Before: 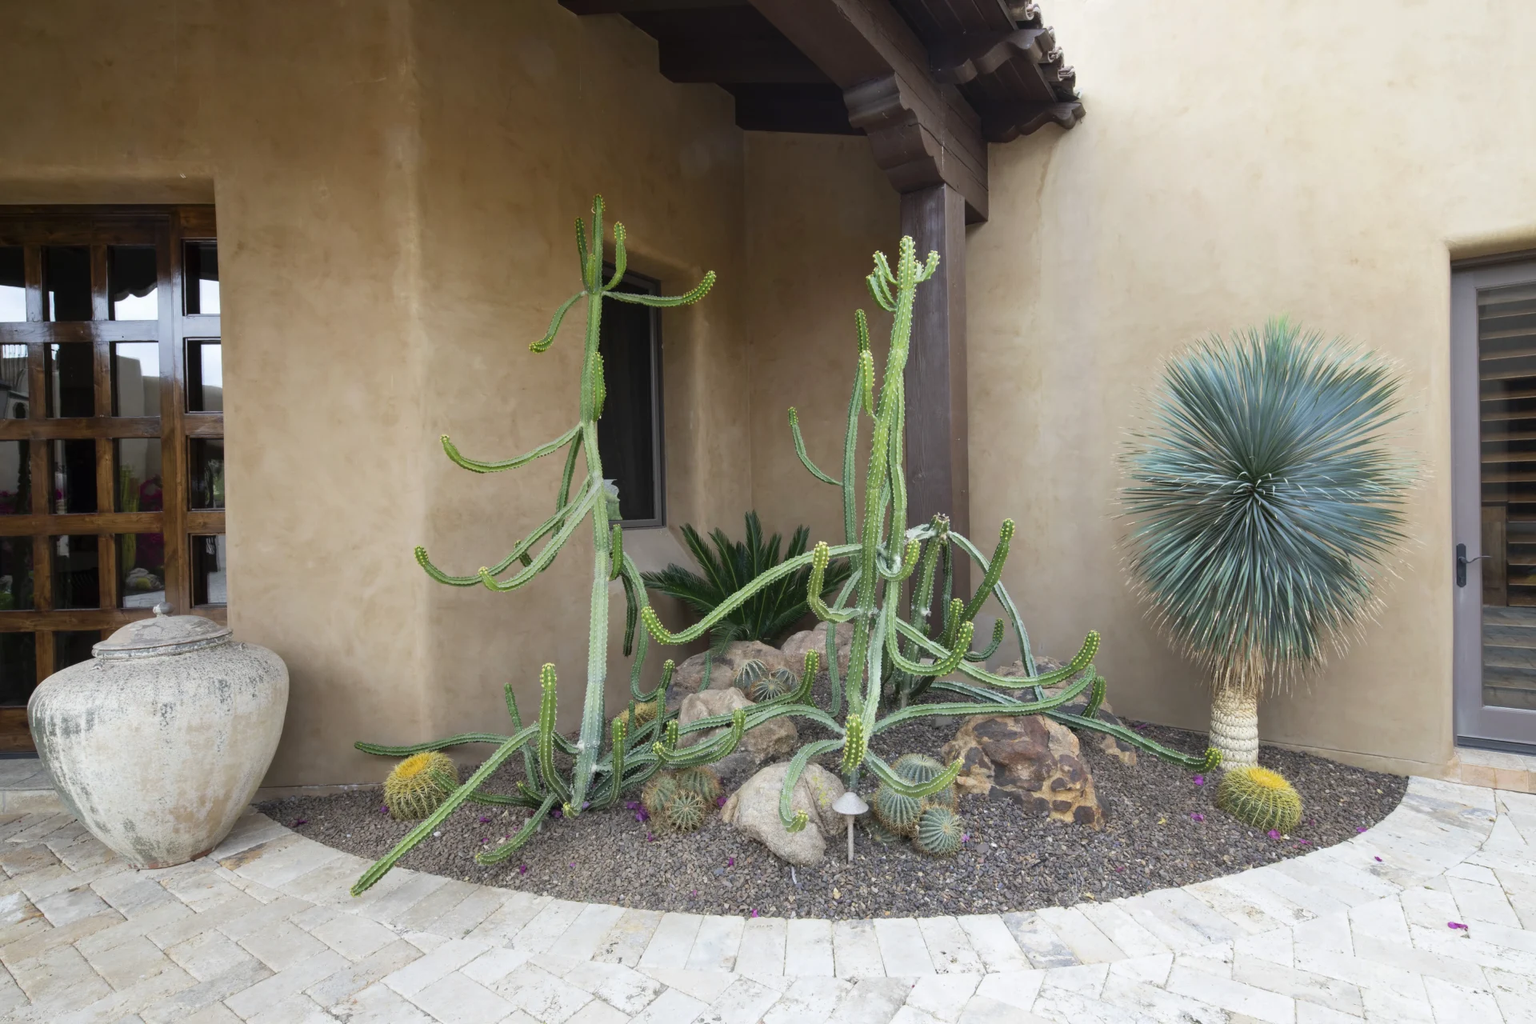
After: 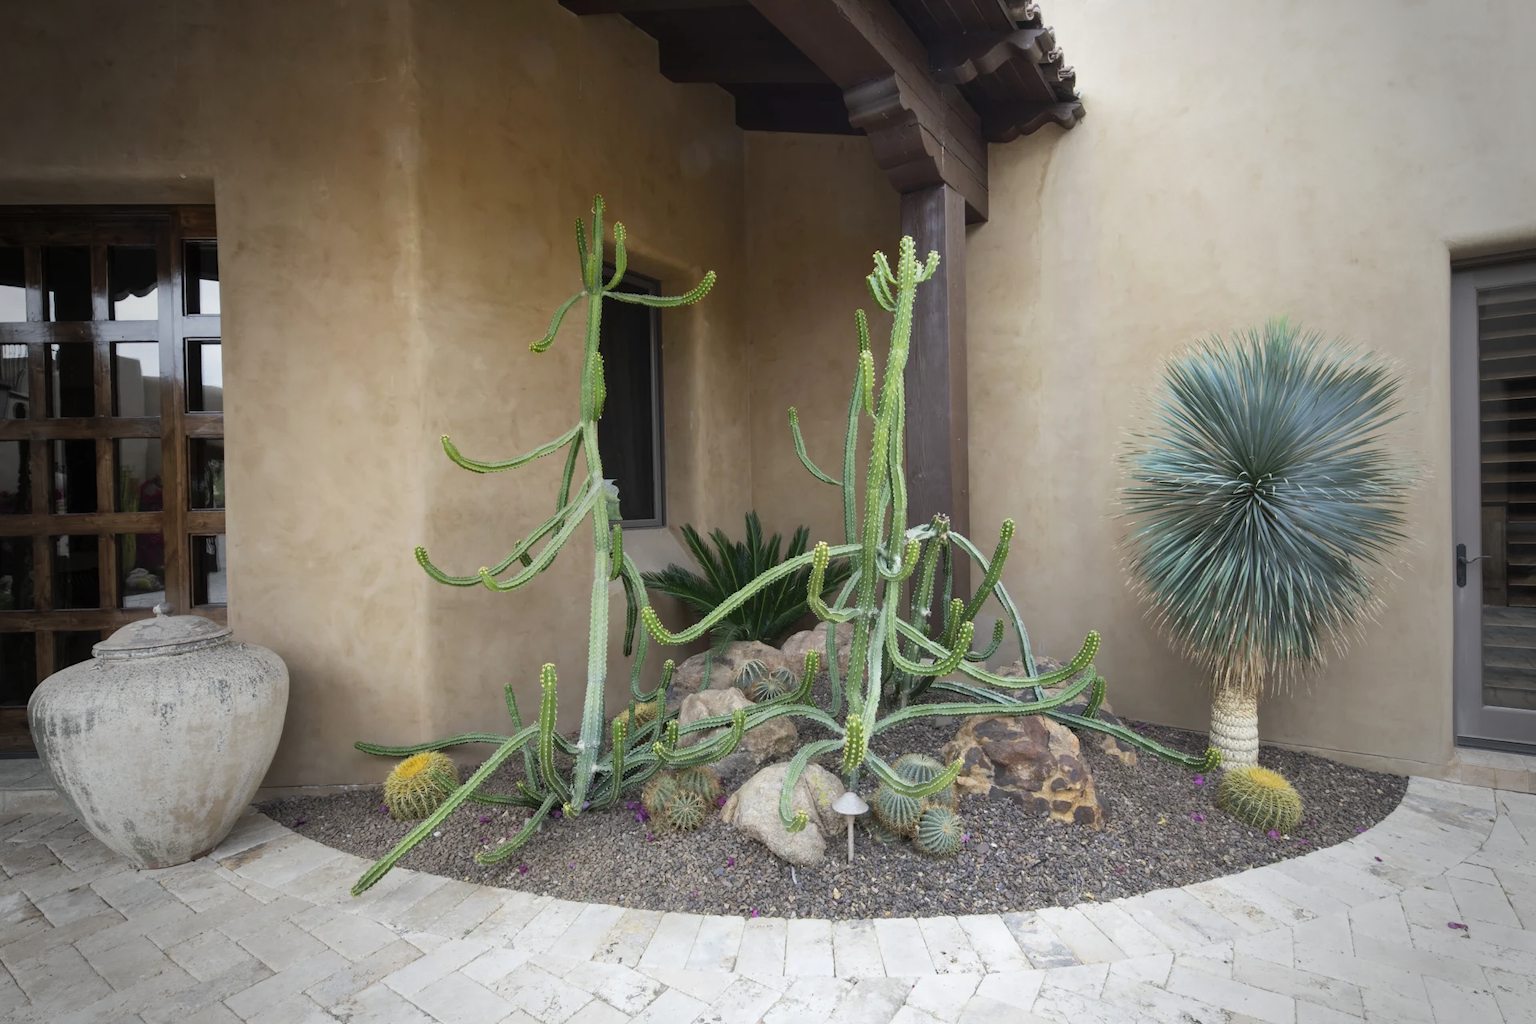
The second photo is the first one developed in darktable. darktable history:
vignetting: fall-off start 65.09%, width/height ratio 0.888
